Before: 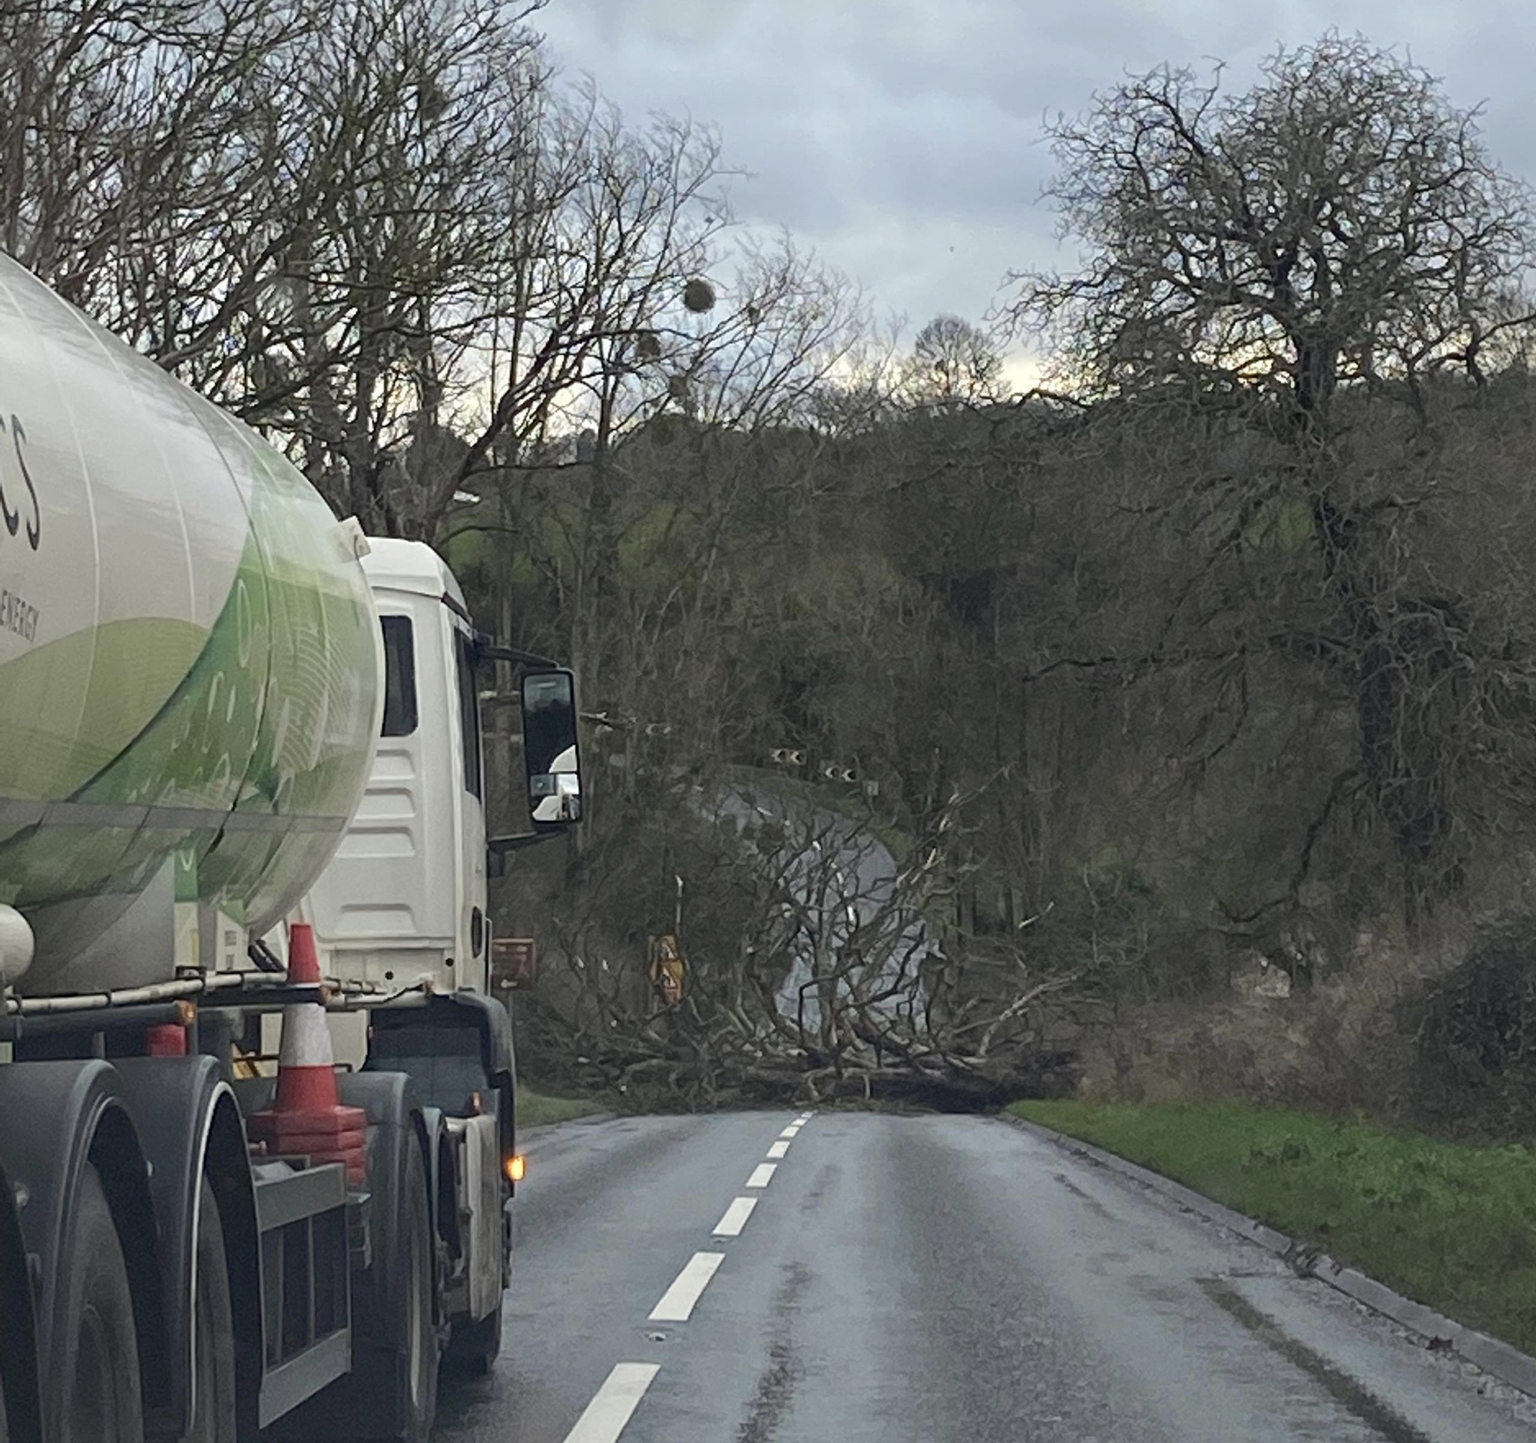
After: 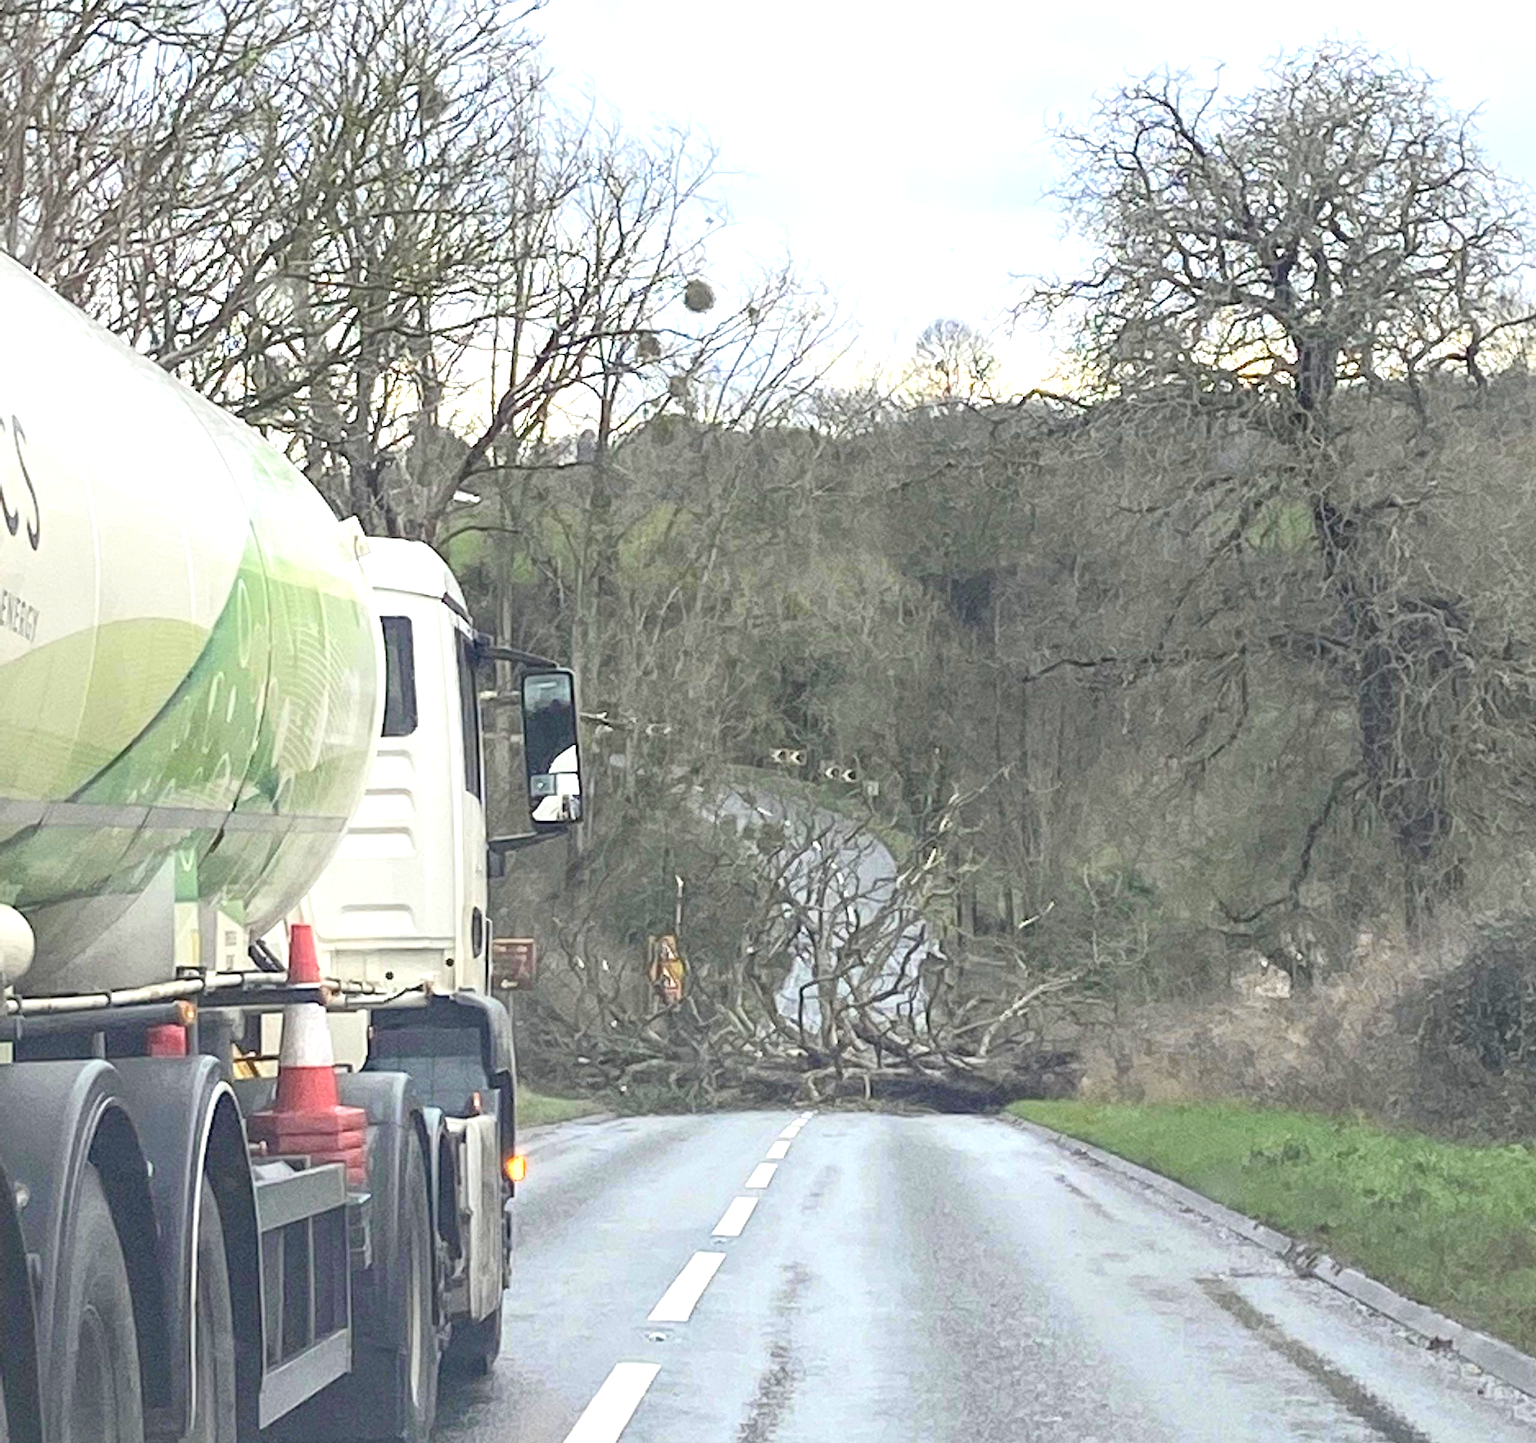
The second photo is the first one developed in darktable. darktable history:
color balance rgb: linear chroma grading › global chroma 3.45%, perceptual saturation grading › global saturation 11.24%, perceptual brilliance grading › global brilliance 3.04%, global vibrance 2.8%
contrast brightness saturation: contrast 0.14, brightness 0.21
local contrast: highlights 100%, shadows 100%, detail 120%, midtone range 0.2
vibrance: vibrance 10%
exposure: black level correction 0, exposure 1.1 EV, compensate highlight preservation false
